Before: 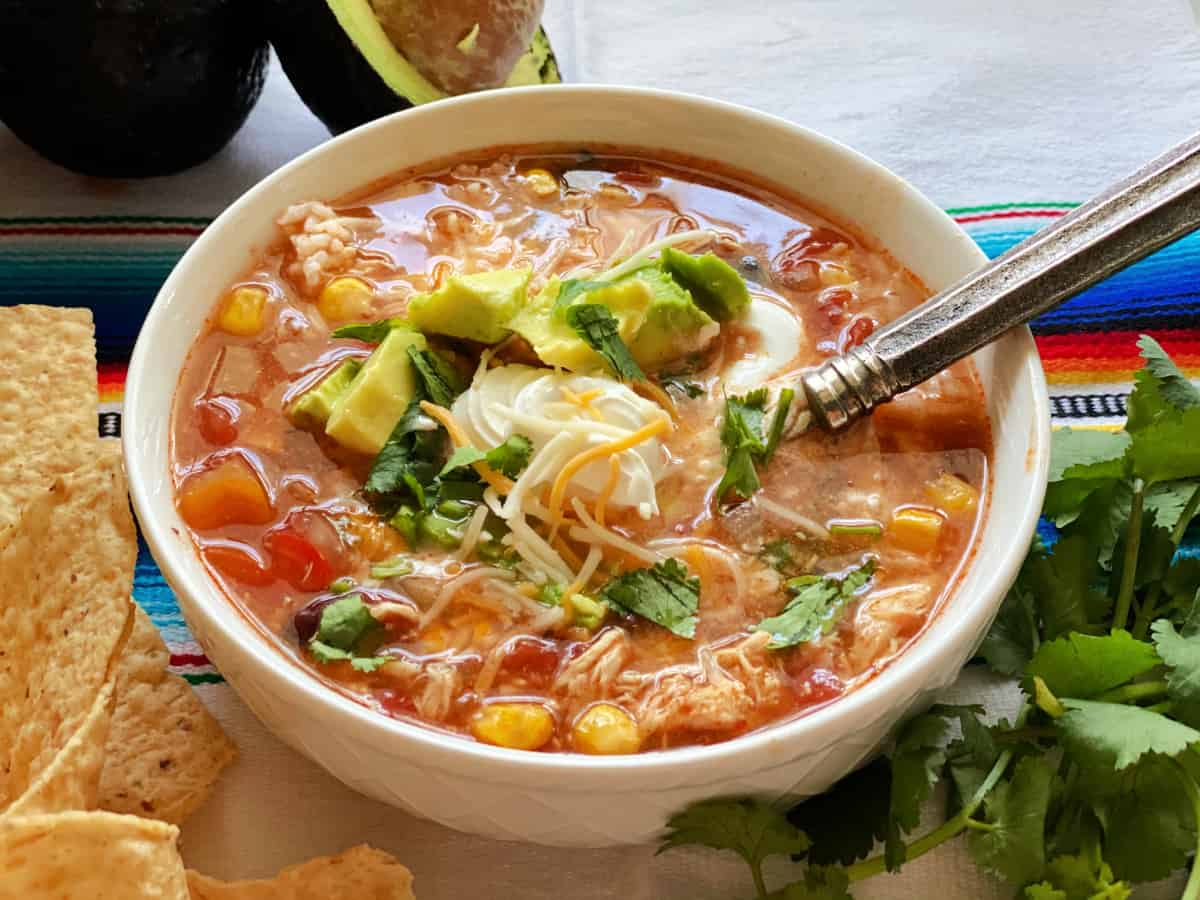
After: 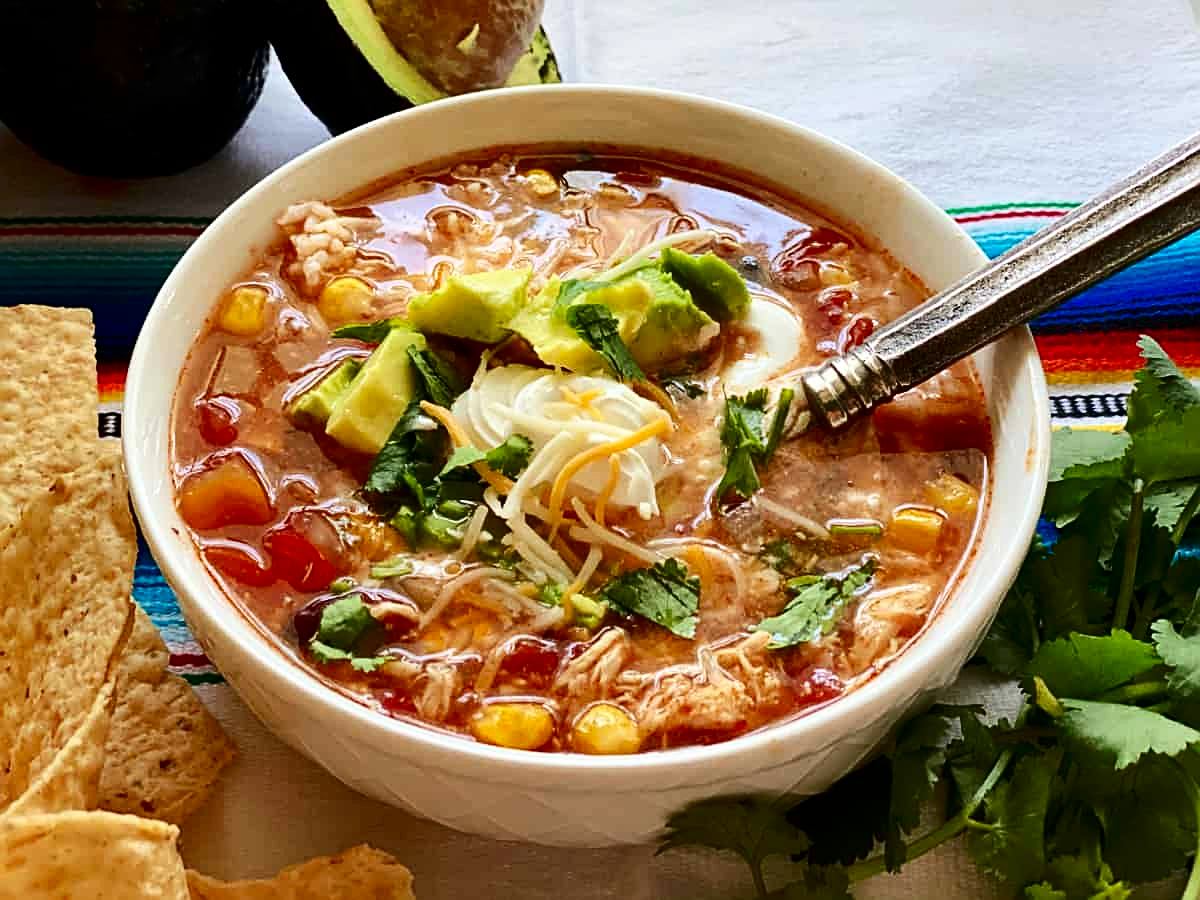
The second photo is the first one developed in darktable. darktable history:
sharpen: on, module defaults
contrast brightness saturation: contrast 0.201, brightness -0.113, saturation 0.099
